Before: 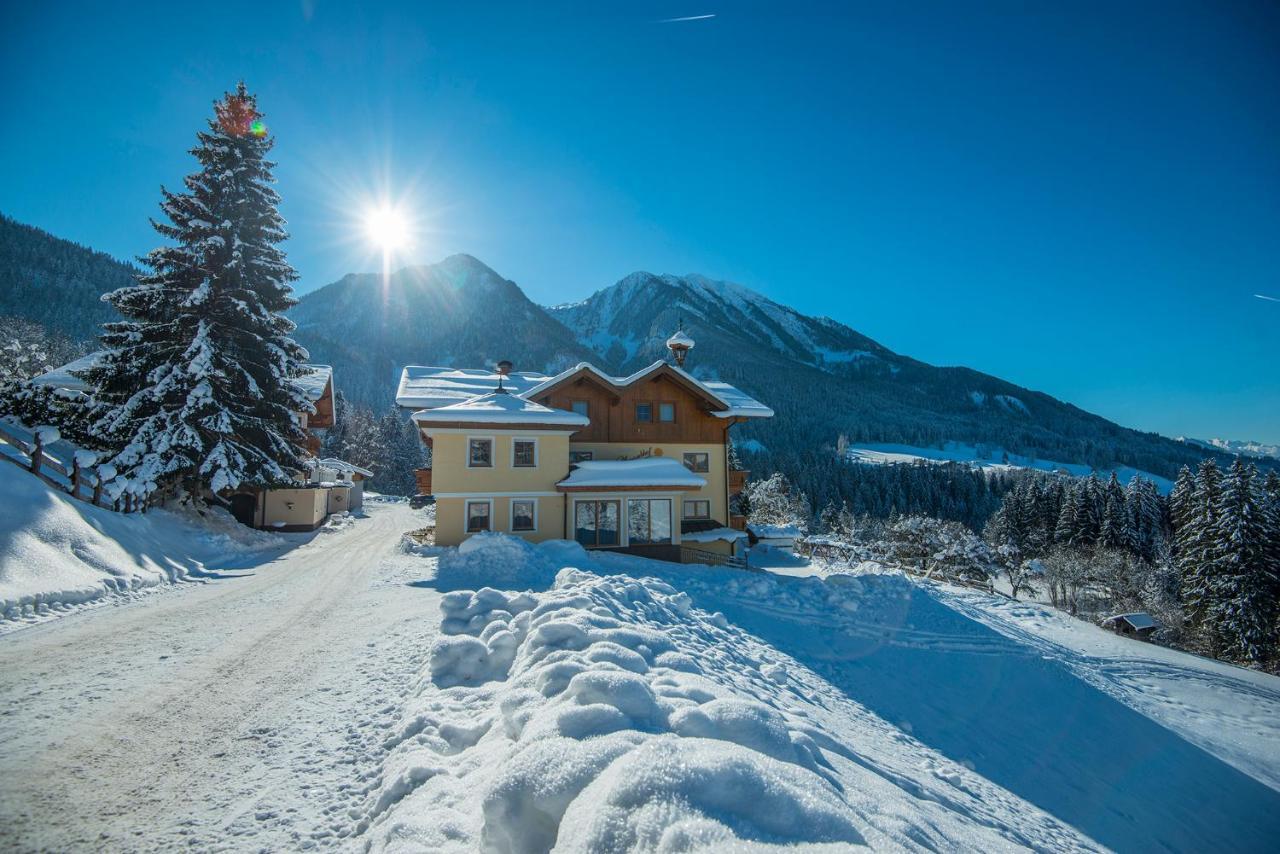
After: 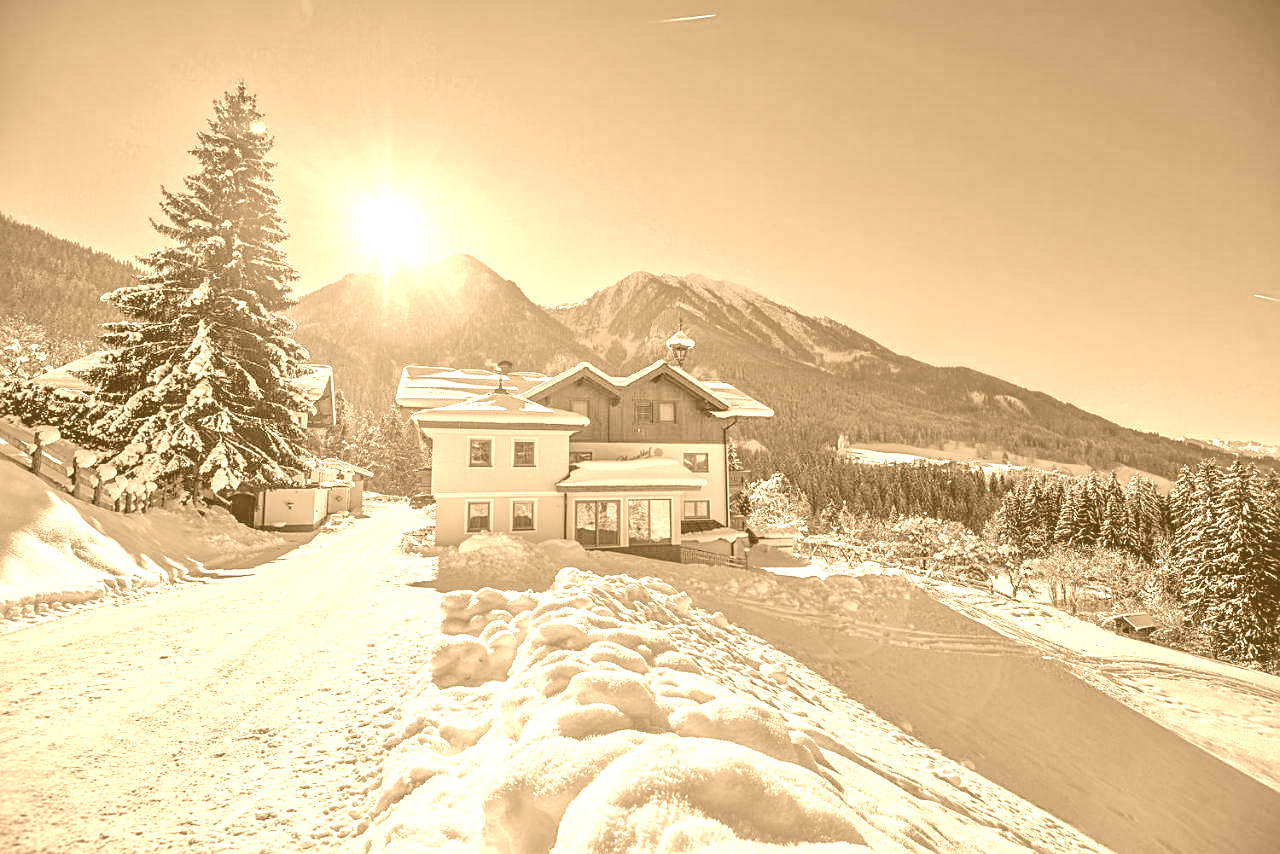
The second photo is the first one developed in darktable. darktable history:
contrast brightness saturation: contrast 0.1, saturation -0.36
tone equalizer: -7 EV 0.15 EV, -6 EV 0.6 EV, -5 EV 1.15 EV, -4 EV 1.33 EV, -3 EV 1.15 EV, -2 EV 0.6 EV, -1 EV 0.15 EV, mask exposure compensation -0.5 EV
colorize: hue 28.8°, source mix 100%
sharpen: on, module defaults
